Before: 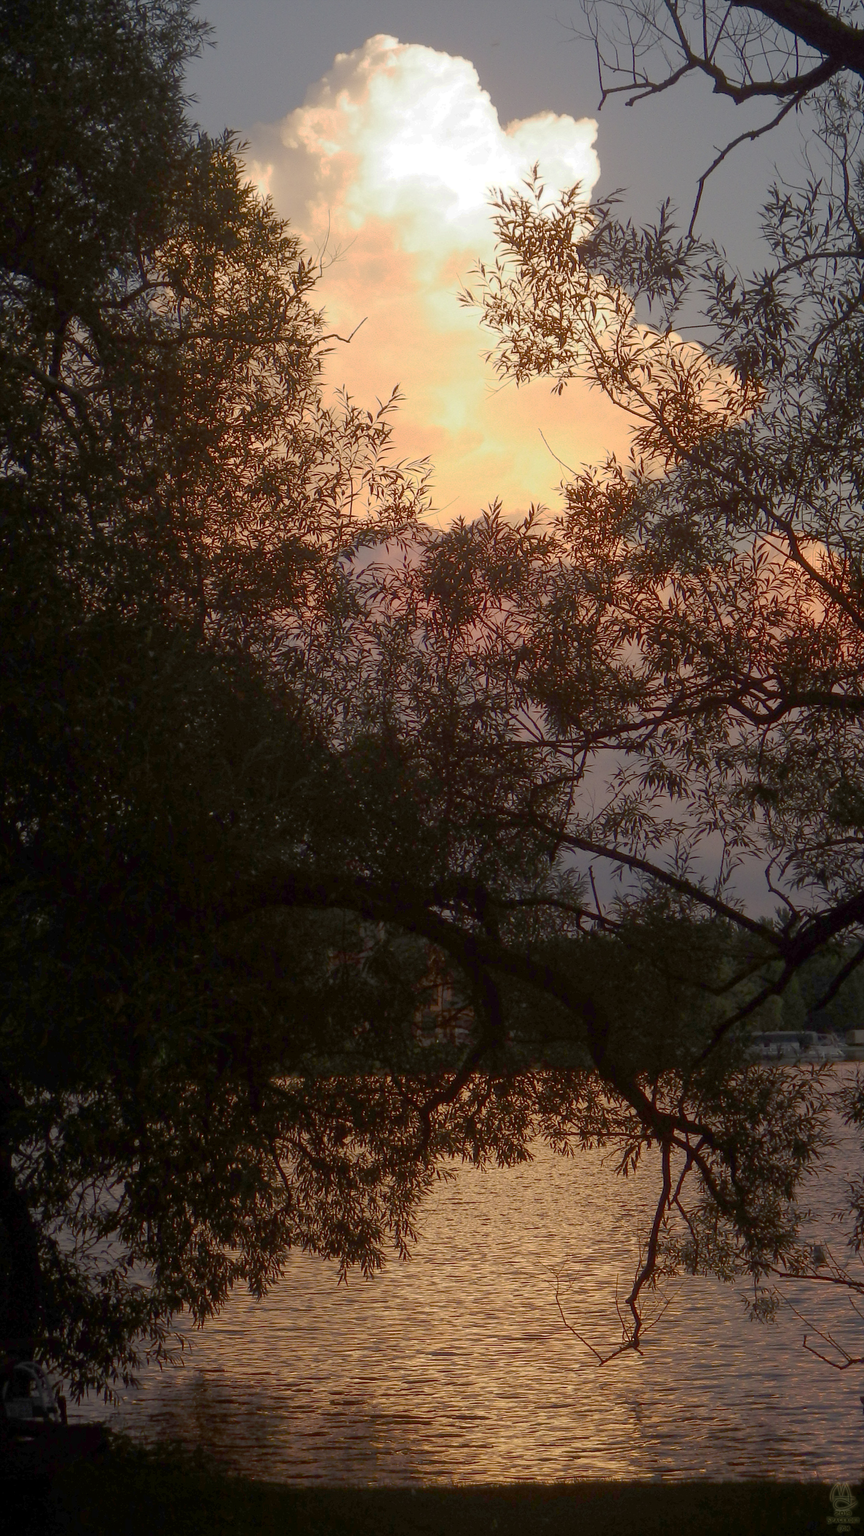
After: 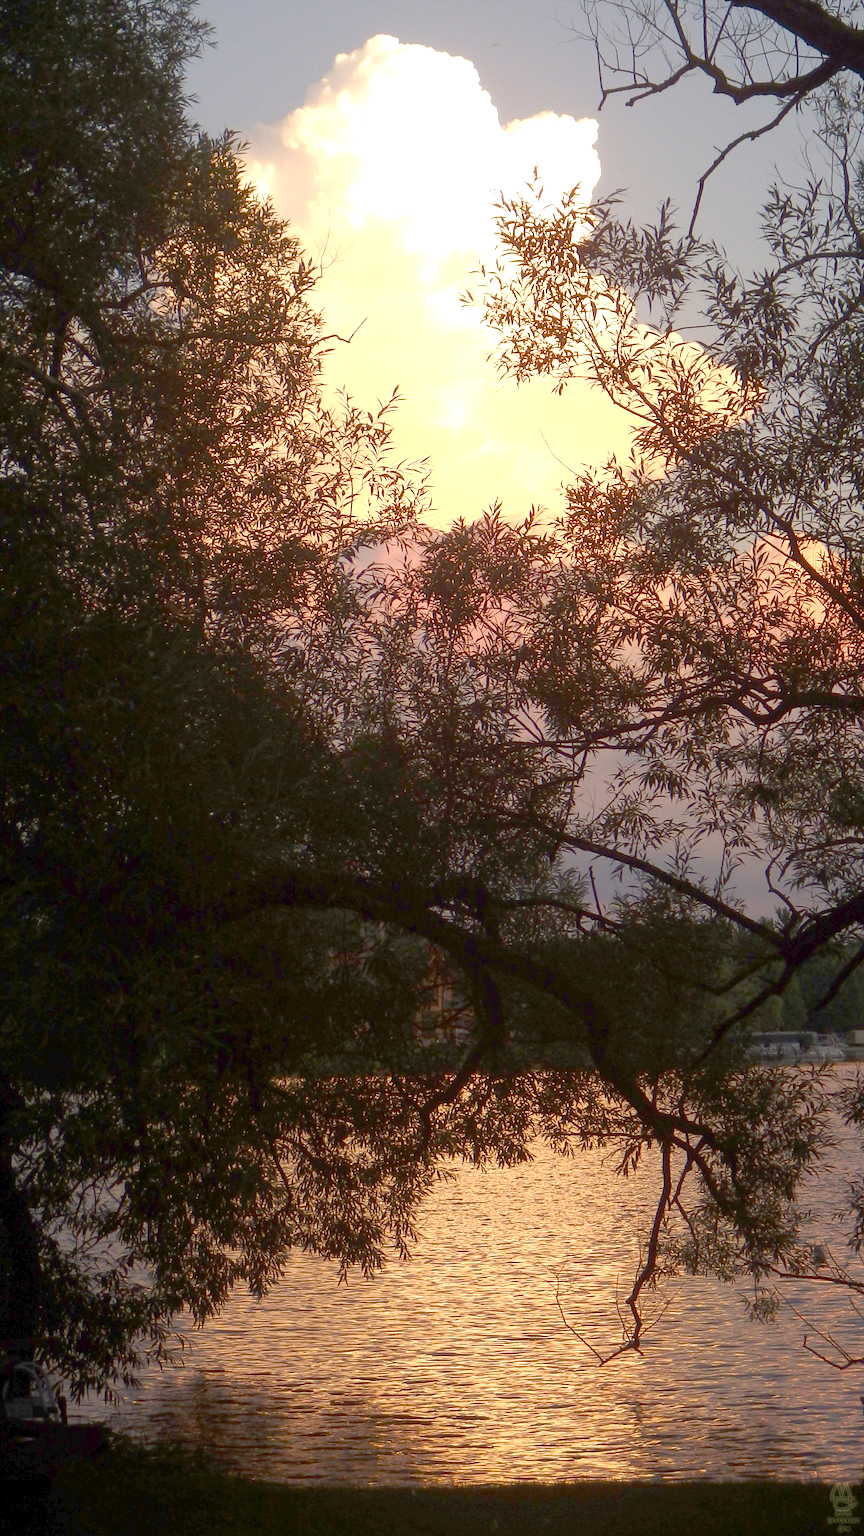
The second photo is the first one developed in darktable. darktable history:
color balance rgb: shadows fall-off 101%, linear chroma grading › mid-tones 7.63%, perceptual saturation grading › mid-tones 11.68%, mask middle-gray fulcrum 22.45%, global vibrance 10.11%, saturation formula JzAzBz (2021)
exposure: exposure 1 EV, compensate highlight preservation false
